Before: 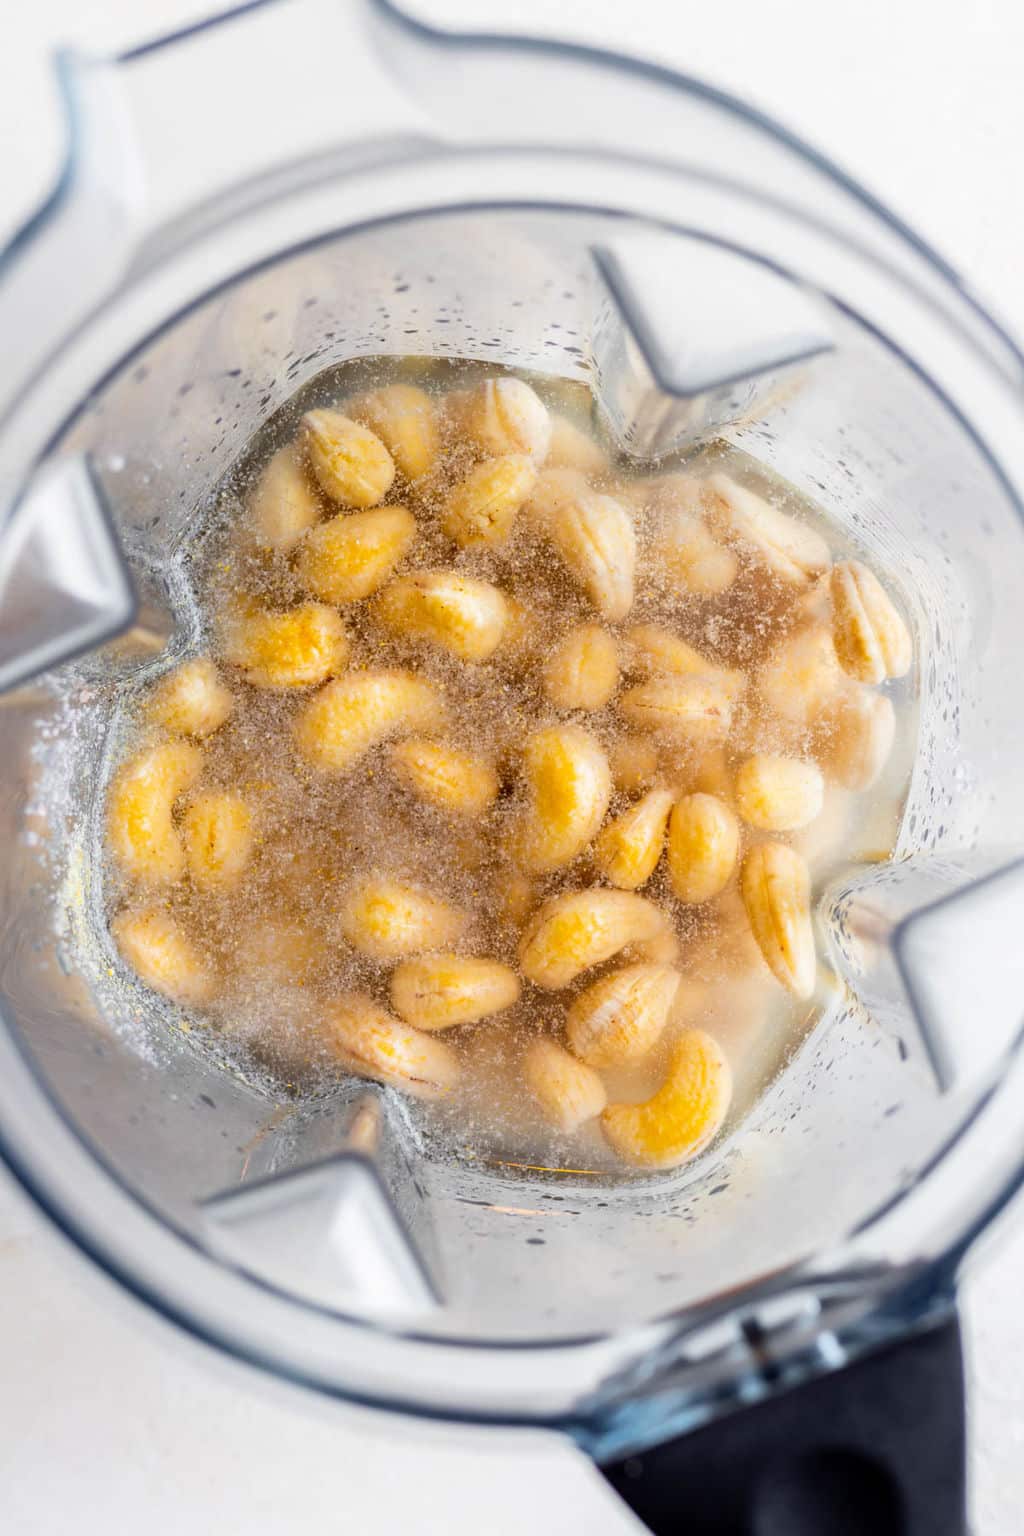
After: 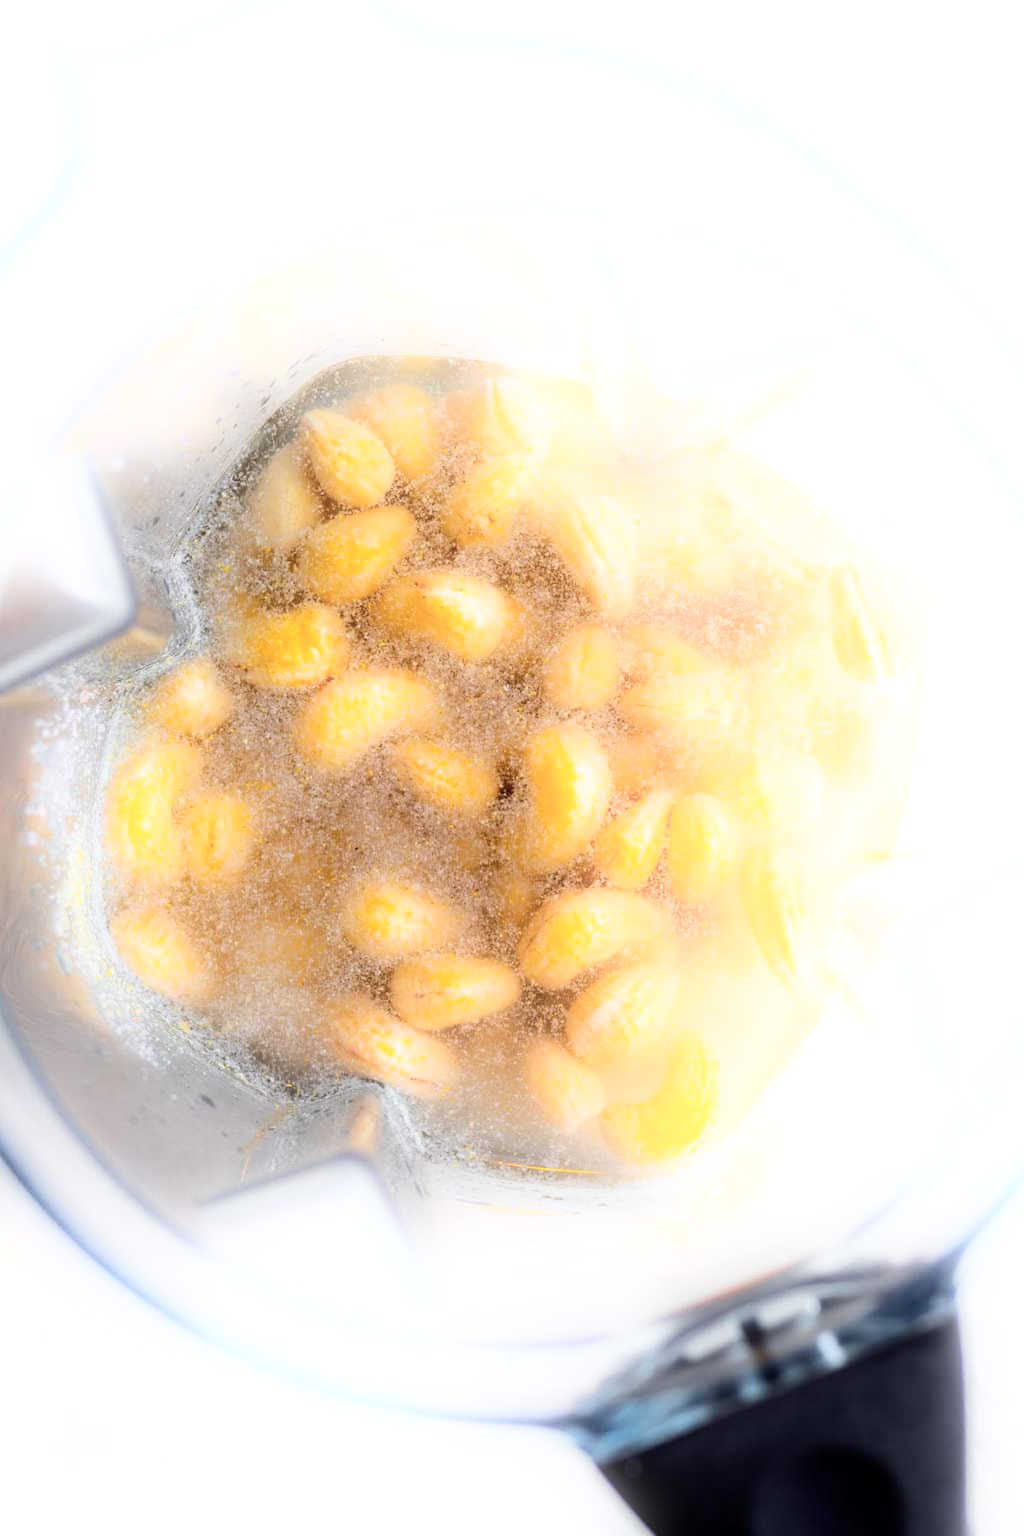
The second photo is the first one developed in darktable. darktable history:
shadows and highlights: shadows -90, highlights 90, soften with gaussian
bloom: size 5%, threshold 95%, strength 15%
